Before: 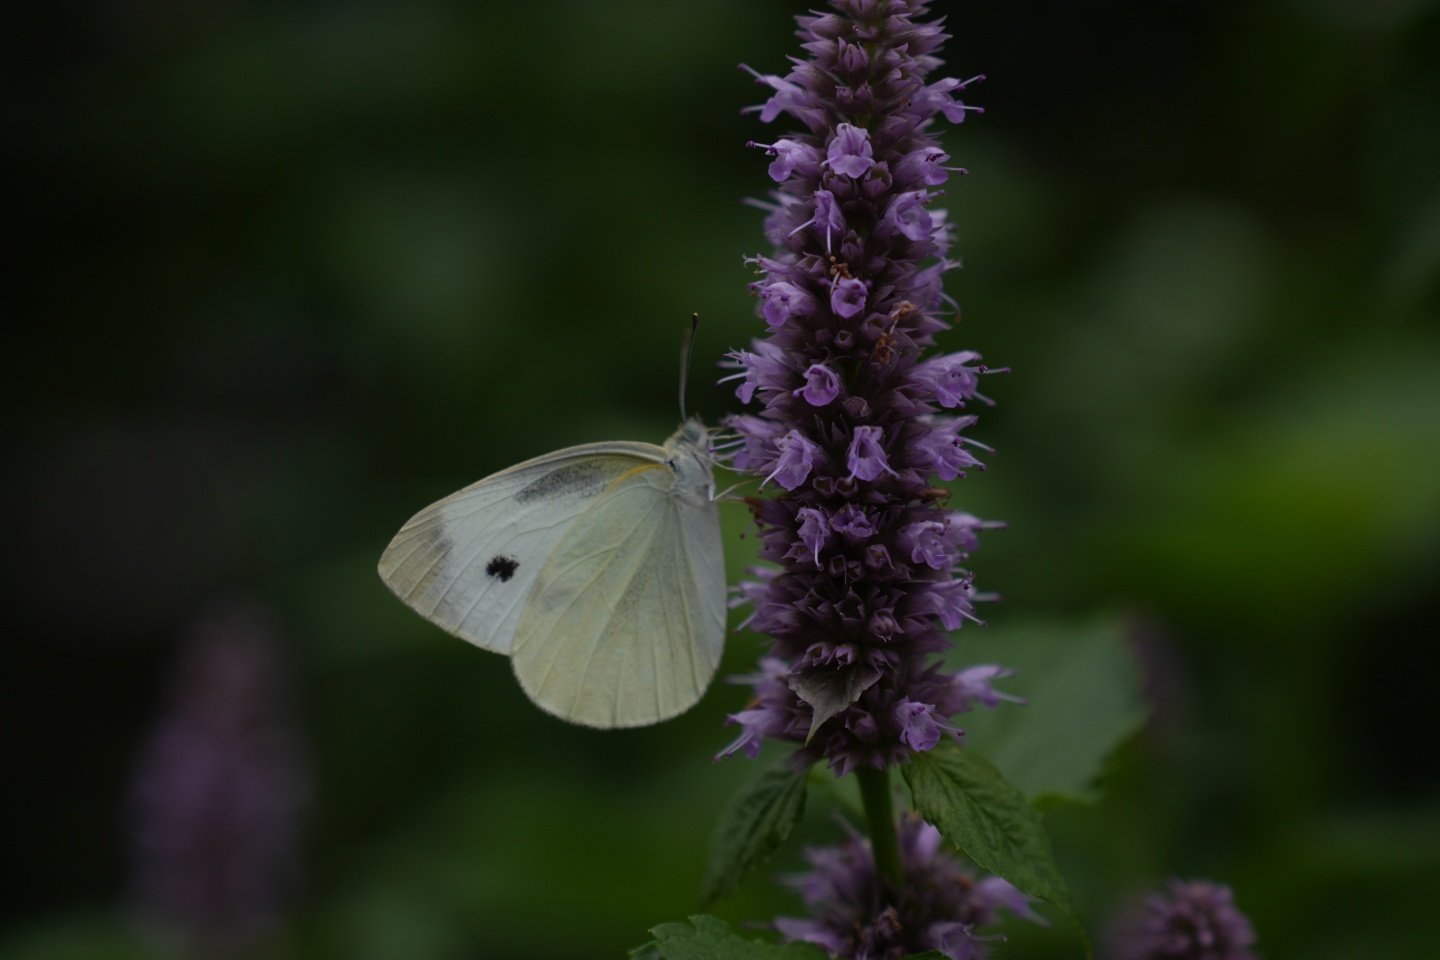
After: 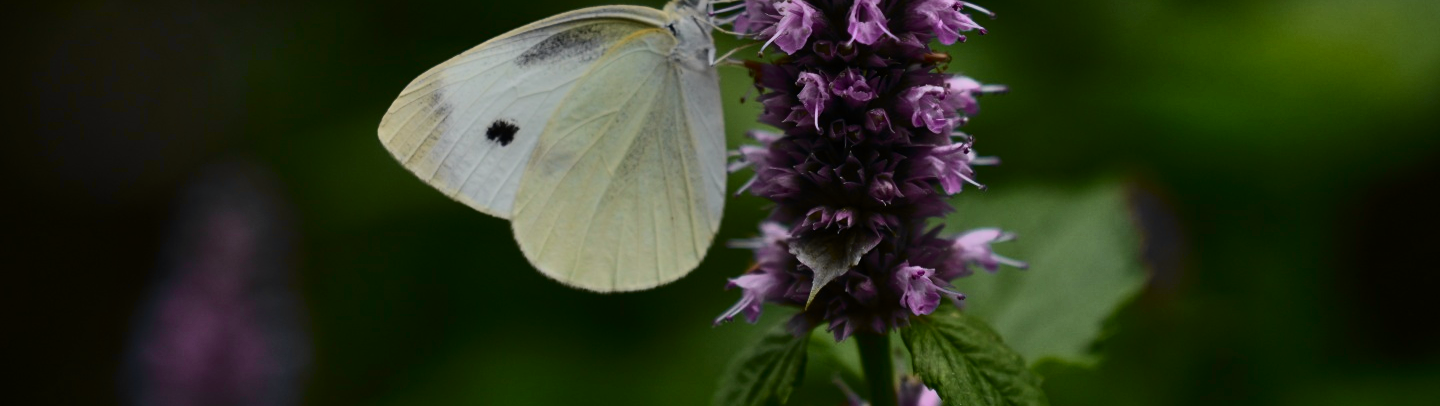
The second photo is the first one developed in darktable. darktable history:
tone curve: curves: ch0 [(0.003, 0) (0.066, 0.031) (0.16, 0.089) (0.269, 0.218) (0.395, 0.408) (0.517, 0.56) (0.684, 0.734) (0.791, 0.814) (1, 1)]; ch1 [(0, 0) (0.164, 0.115) (0.337, 0.332) (0.39, 0.398) (0.464, 0.461) (0.501, 0.5) (0.507, 0.5) (0.534, 0.532) (0.577, 0.59) (0.652, 0.681) (0.733, 0.764) (0.819, 0.823) (1, 1)]; ch2 [(0, 0) (0.337, 0.382) (0.464, 0.476) (0.501, 0.5) (0.527, 0.54) (0.551, 0.565) (0.628, 0.632) (0.689, 0.686) (1, 1)], color space Lab, independent channels, preserve colors none
shadows and highlights: low approximation 0.01, soften with gaussian
crop: top 45.469%, bottom 12.148%
